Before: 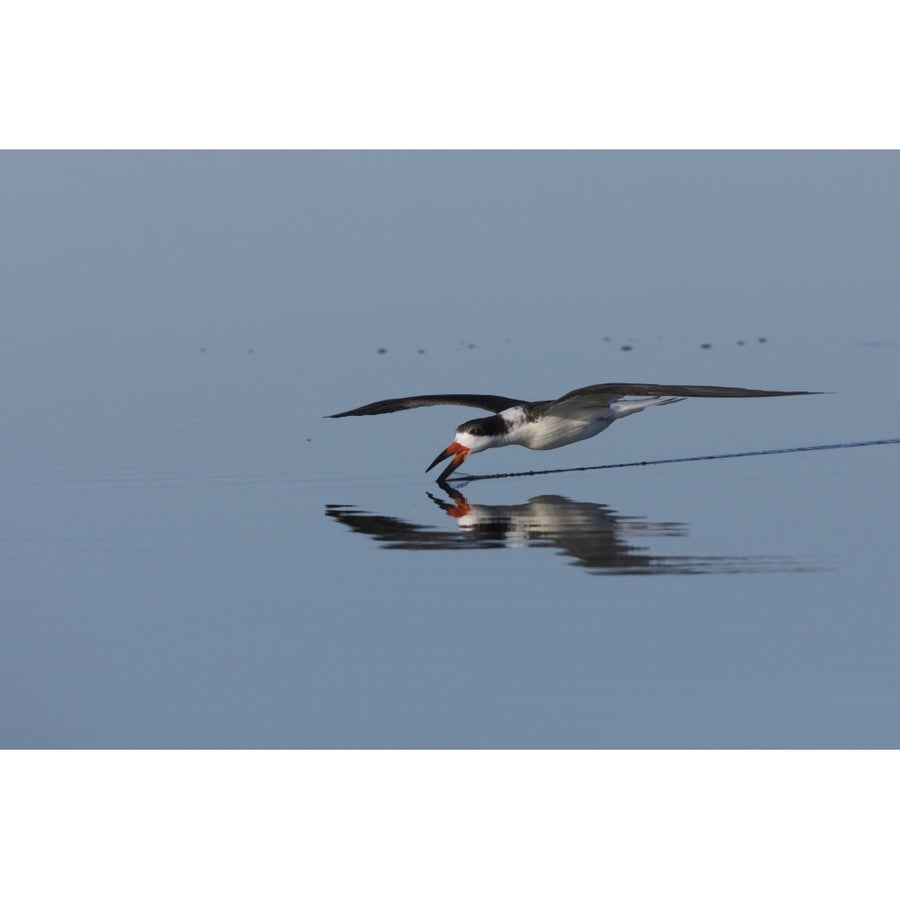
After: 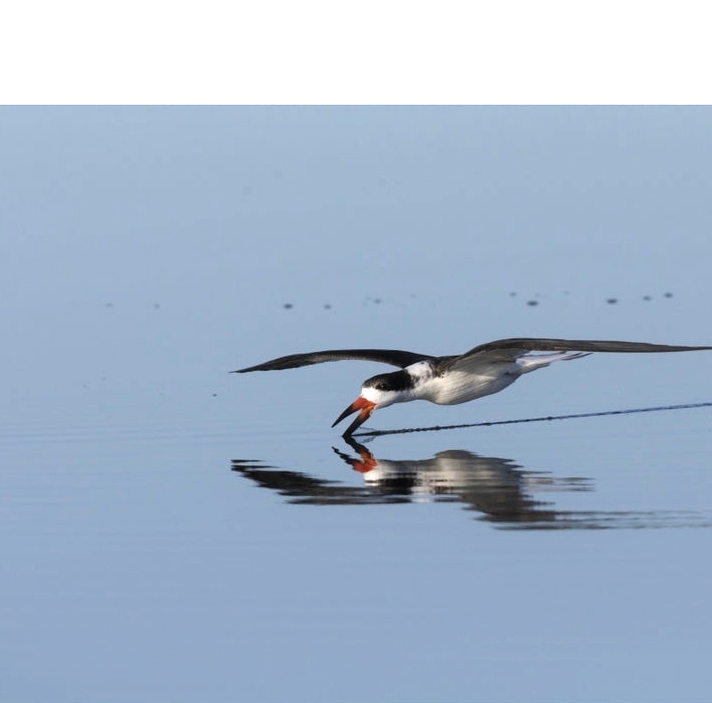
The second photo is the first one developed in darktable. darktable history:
tone equalizer: -8 EV -0.721 EV, -7 EV -0.73 EV, -6 EV -0.586 EV, -5 EV -0.391 EV, -3 EV 0.4 EV, -2 EV 0.6 EV, -1 EV 0.693 EV, +0 EV 0.759 EV
crop and rotate: left 10.533%, top 5.09%, right 10.338%, bottom 16.741%
